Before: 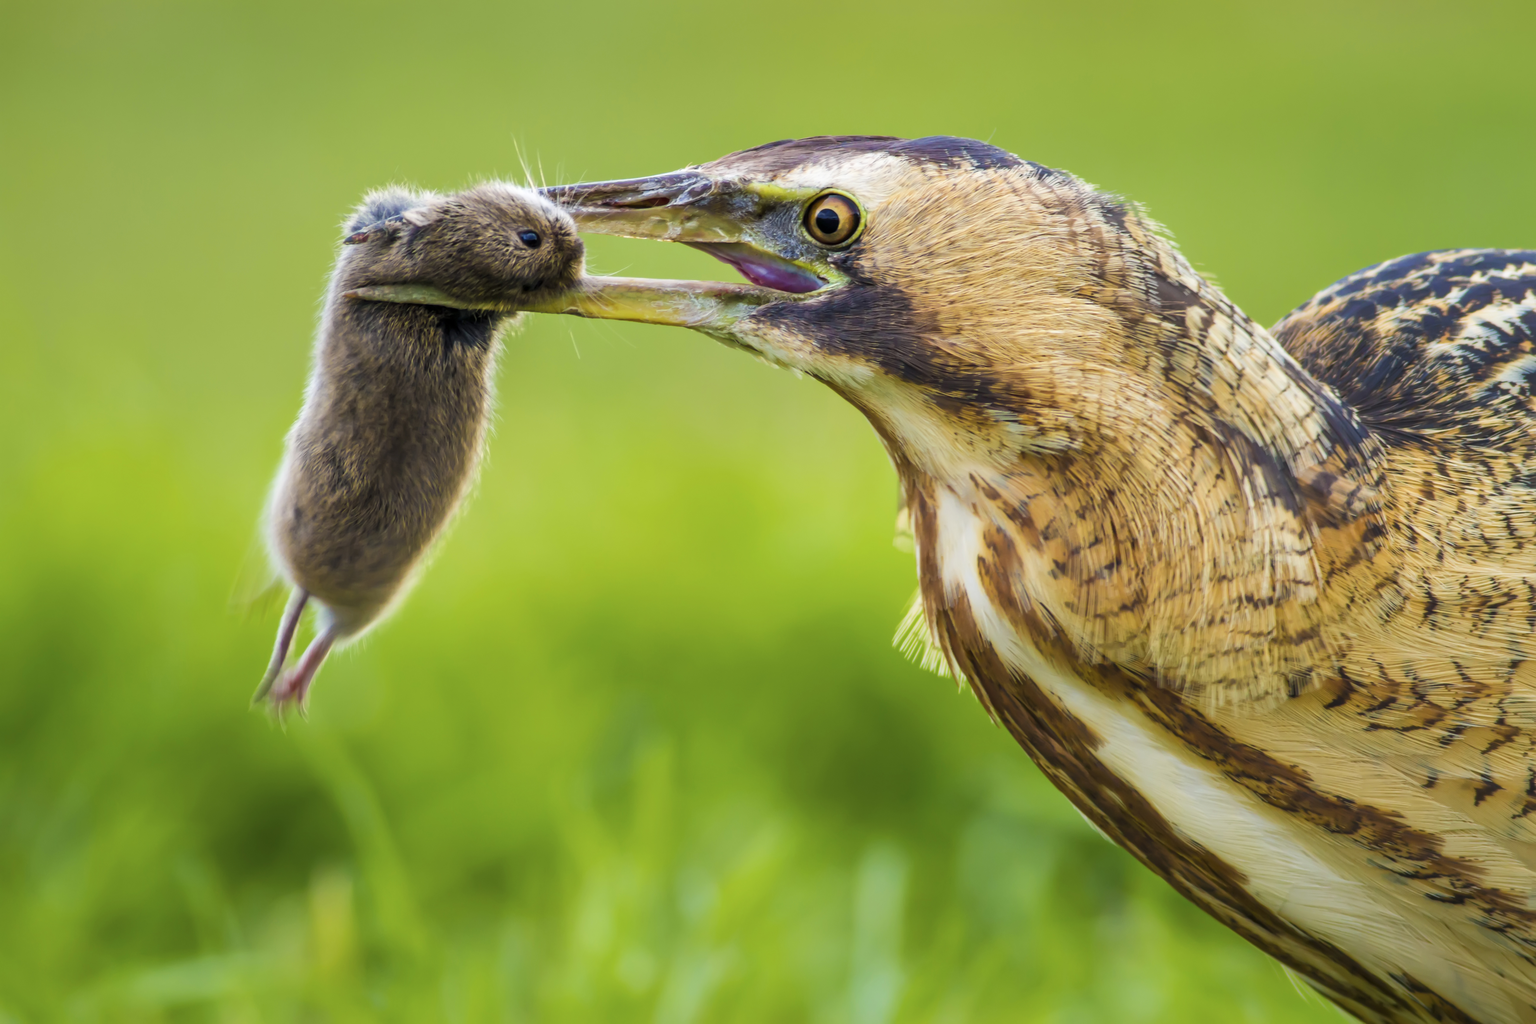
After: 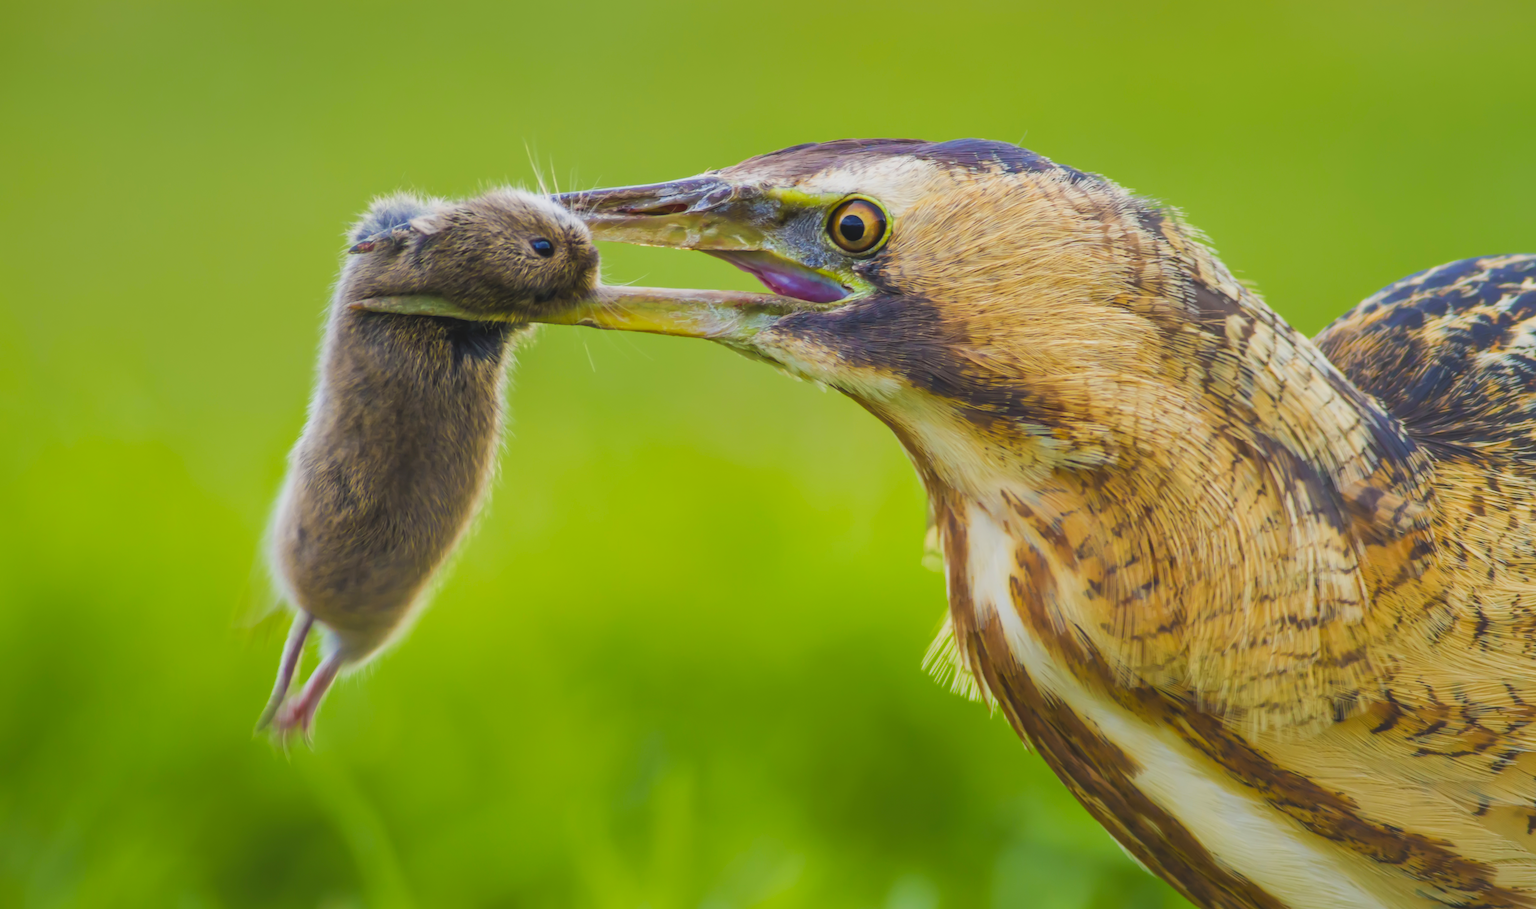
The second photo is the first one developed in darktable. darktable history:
crop and rotate: angle 0.2°, left 0.275%, right 3.127%, bottom 14.18%
contrast brightness saturation: contrast -0.19, saturation 0.19
